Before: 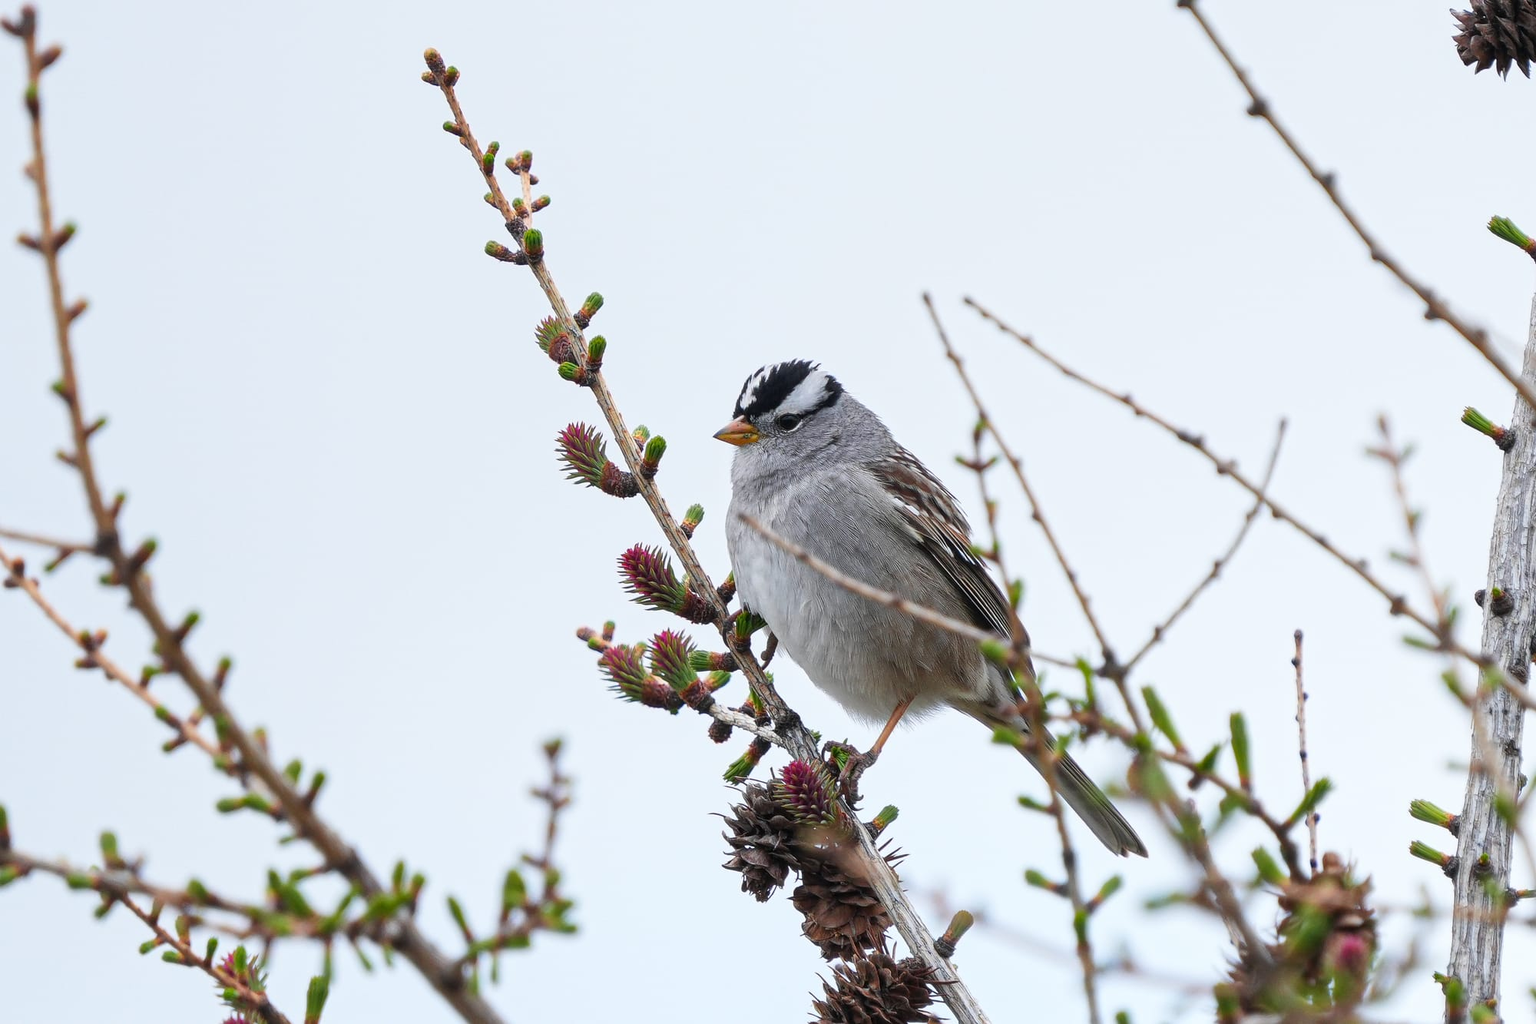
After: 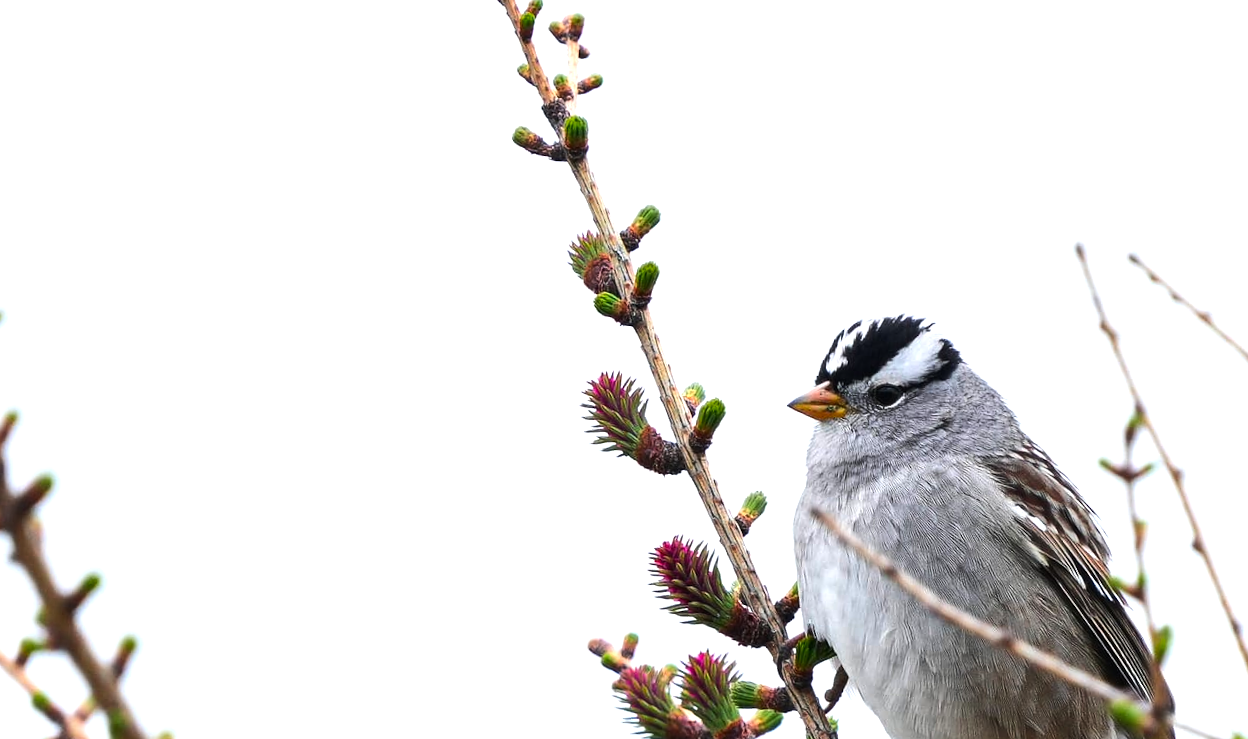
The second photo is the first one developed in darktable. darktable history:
tone equalizer: -8 EV -0.75 EV, -7 EV -0.7 EV, -6 EV -0.6 EV, -5 EV -0.4 EV, -3 EV 0.4 EV, -2 EV 0.6 EV, -1 EV 0.7 EV, +0 EV 0.75 EV, edges refinement/feathering 500, mask exposure compensation -1.57 EV, preserve details no
contrast brightness saturation: contrast 0.04, saturation 0.16
crop and rotate: angle -4.99°, left 2.122%, top 6.945%, right 27.566%, bottom 30.519%
